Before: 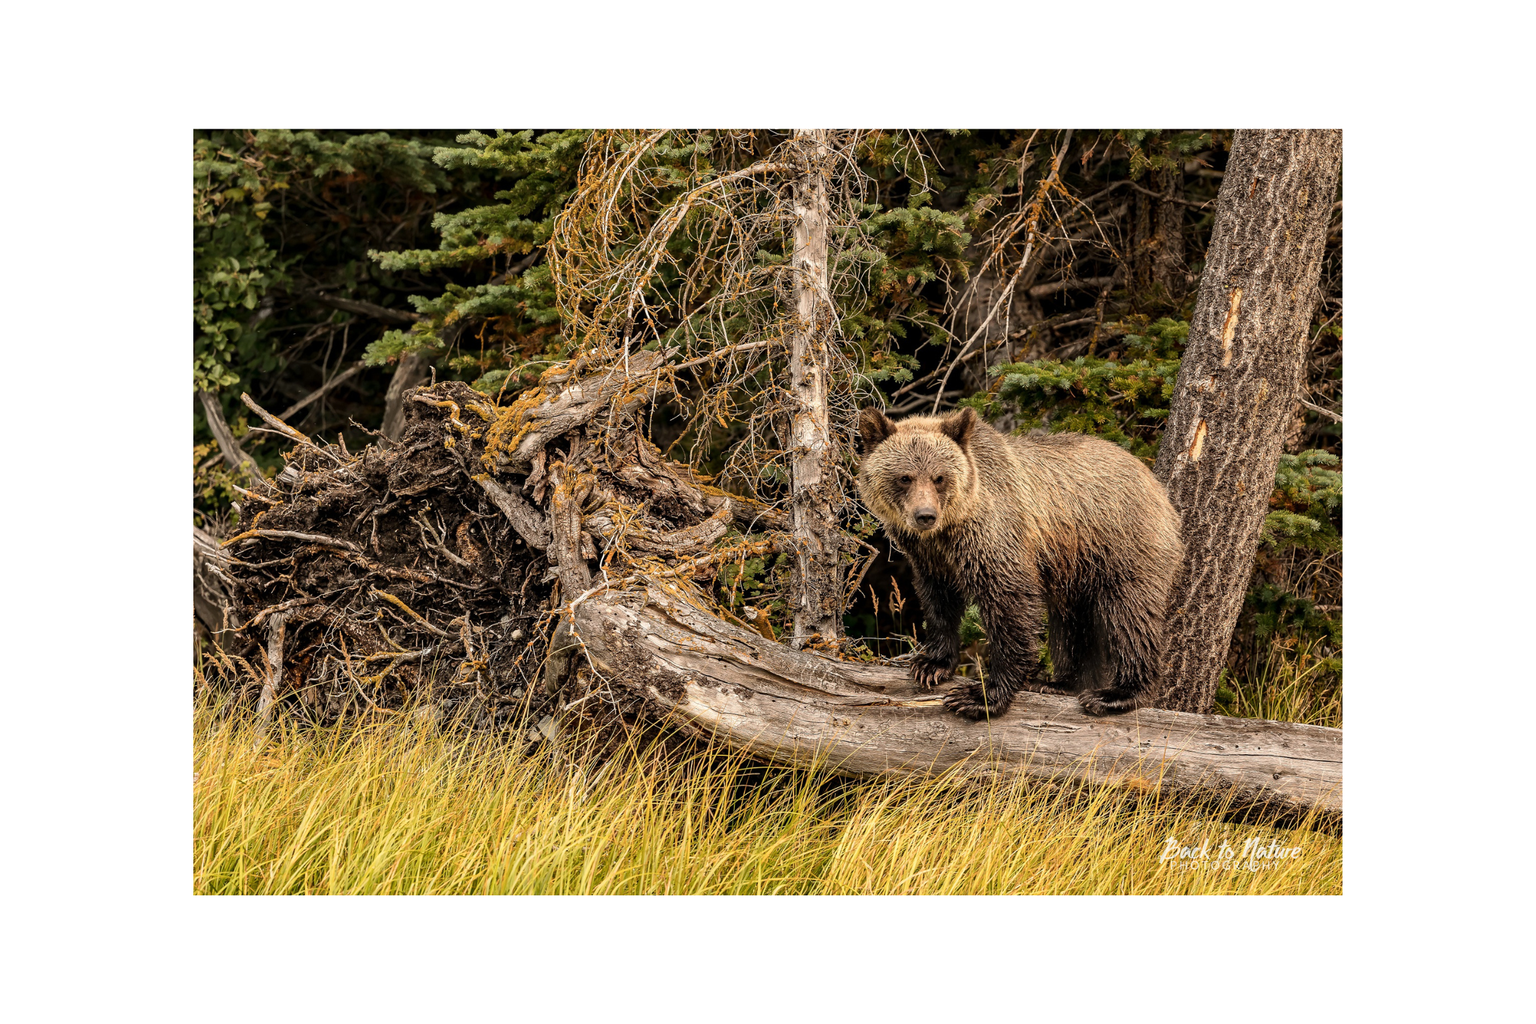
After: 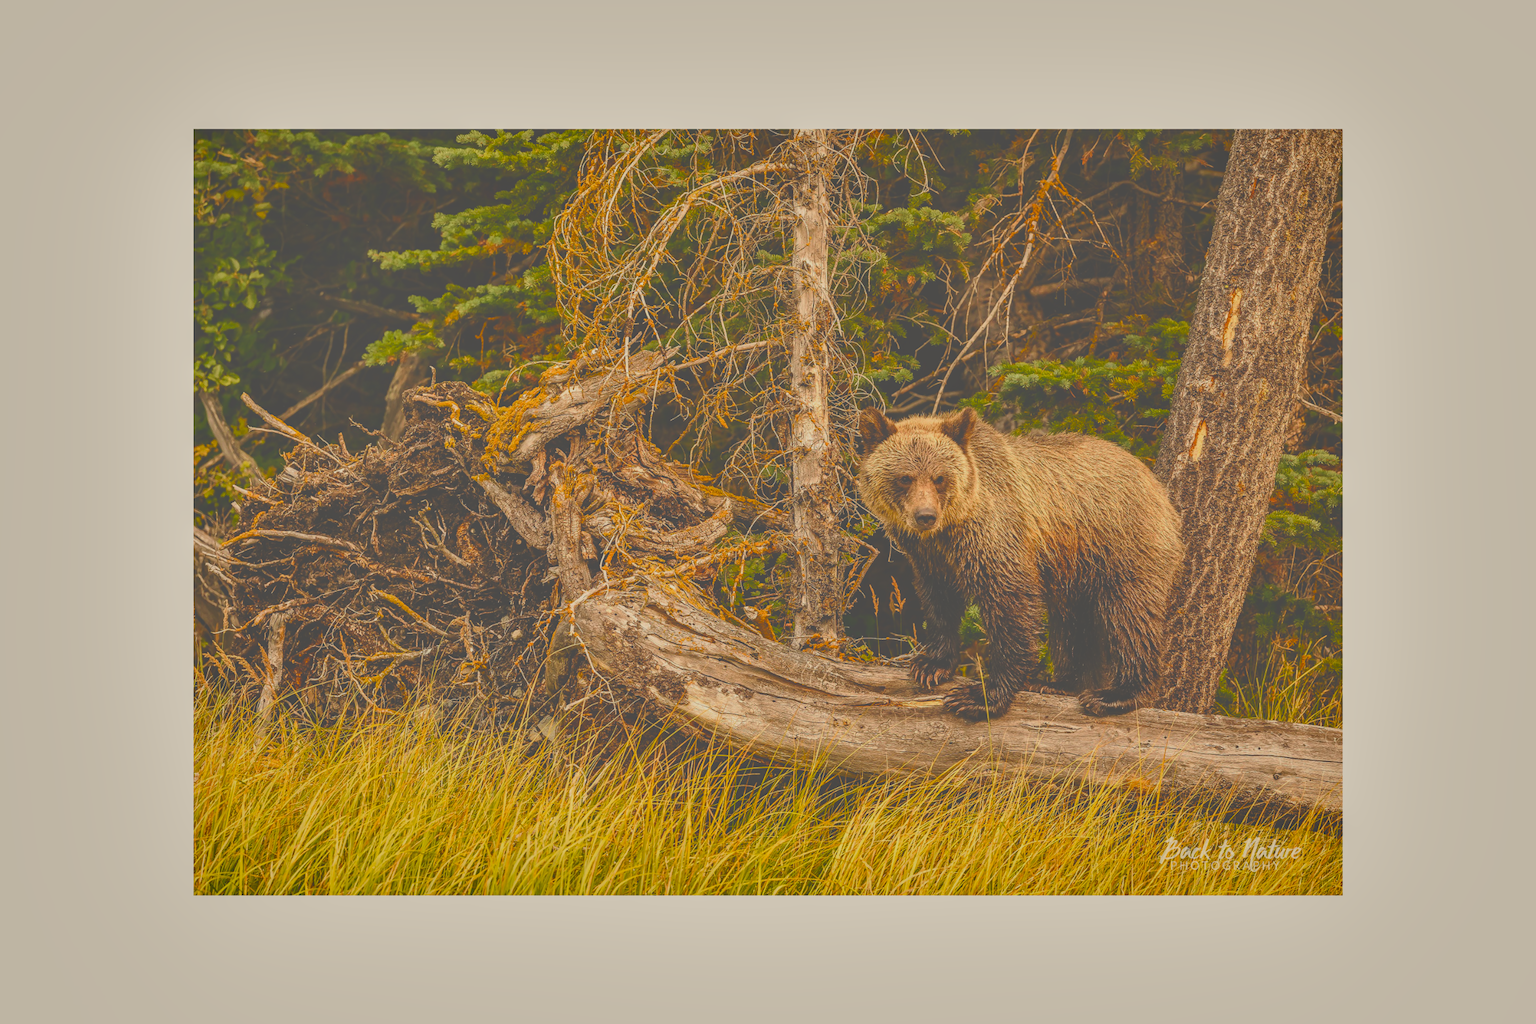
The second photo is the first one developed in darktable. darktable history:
local contrast: on, module defaults
haze removal: compatibility mode true, adaptive false
color balance rgb: highlights gain › chroma 3.041%, highlights gain › hue 78.55°, white fulcrum 0.98 EV, linear chroma grading › shadows 10.347%, linear chroma grading › highlights 10.987%, linear chroma grading › global chroma 15.421%, linear chroma grading › mid-tones 14.92%, perceptual saturation grading › global saturation 27.486%, perceptual saturation grading › highlights -28.192%, perceptual saturation grading › mid-tones 15.473%, perceptual saturation grading › shadows 33.5%, contrast -29.843%
velvia: on, module defaults
shadows and highlights: low approximation 0.01, soften with gaussian
exposure: black level correction -0.064, exposure -0.05 EV, compensate highlight preservation false
